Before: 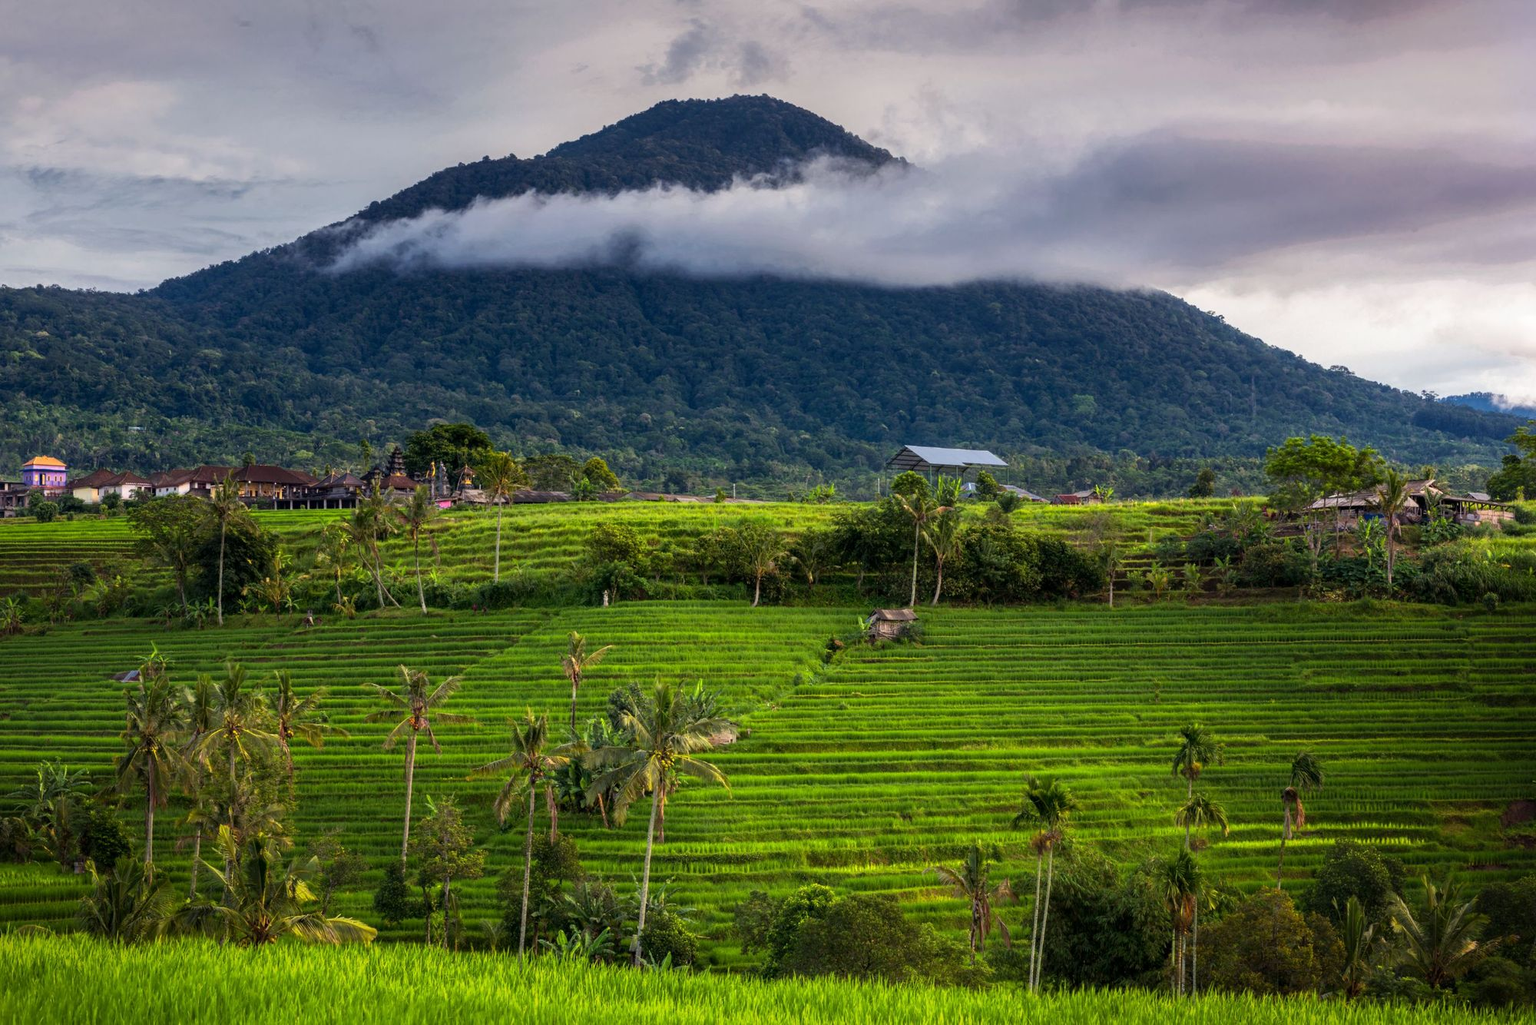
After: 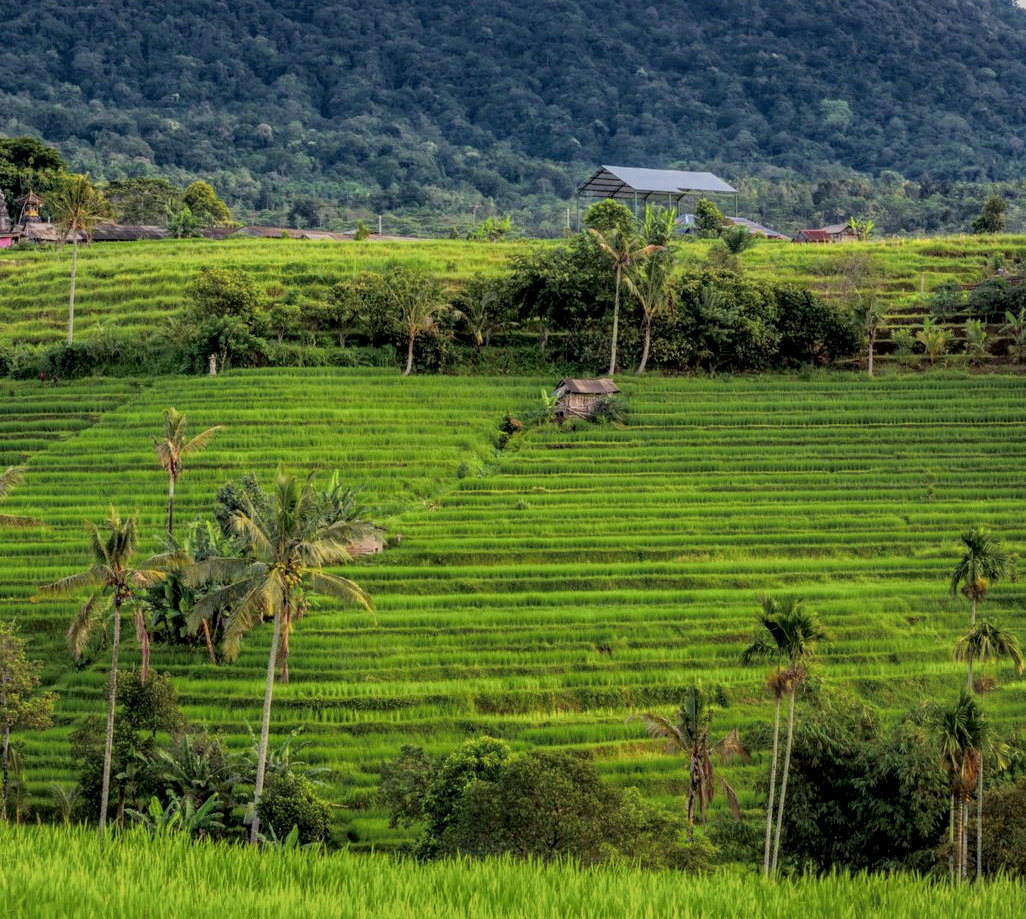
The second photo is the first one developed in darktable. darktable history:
filmic rgb: black relative exposure -15.93 EV, white relative exposure 7.95 EV, hardness 4.12, latitude 49.48%, contrast 0.517, color science v6 (2022)
exposure: exposure 0.128 EV, compensate highlight preservation false
crop and rotate: left 28.826%, top 31.095%, right 19.854%
local contrast: highlights 17%, detail 185%
